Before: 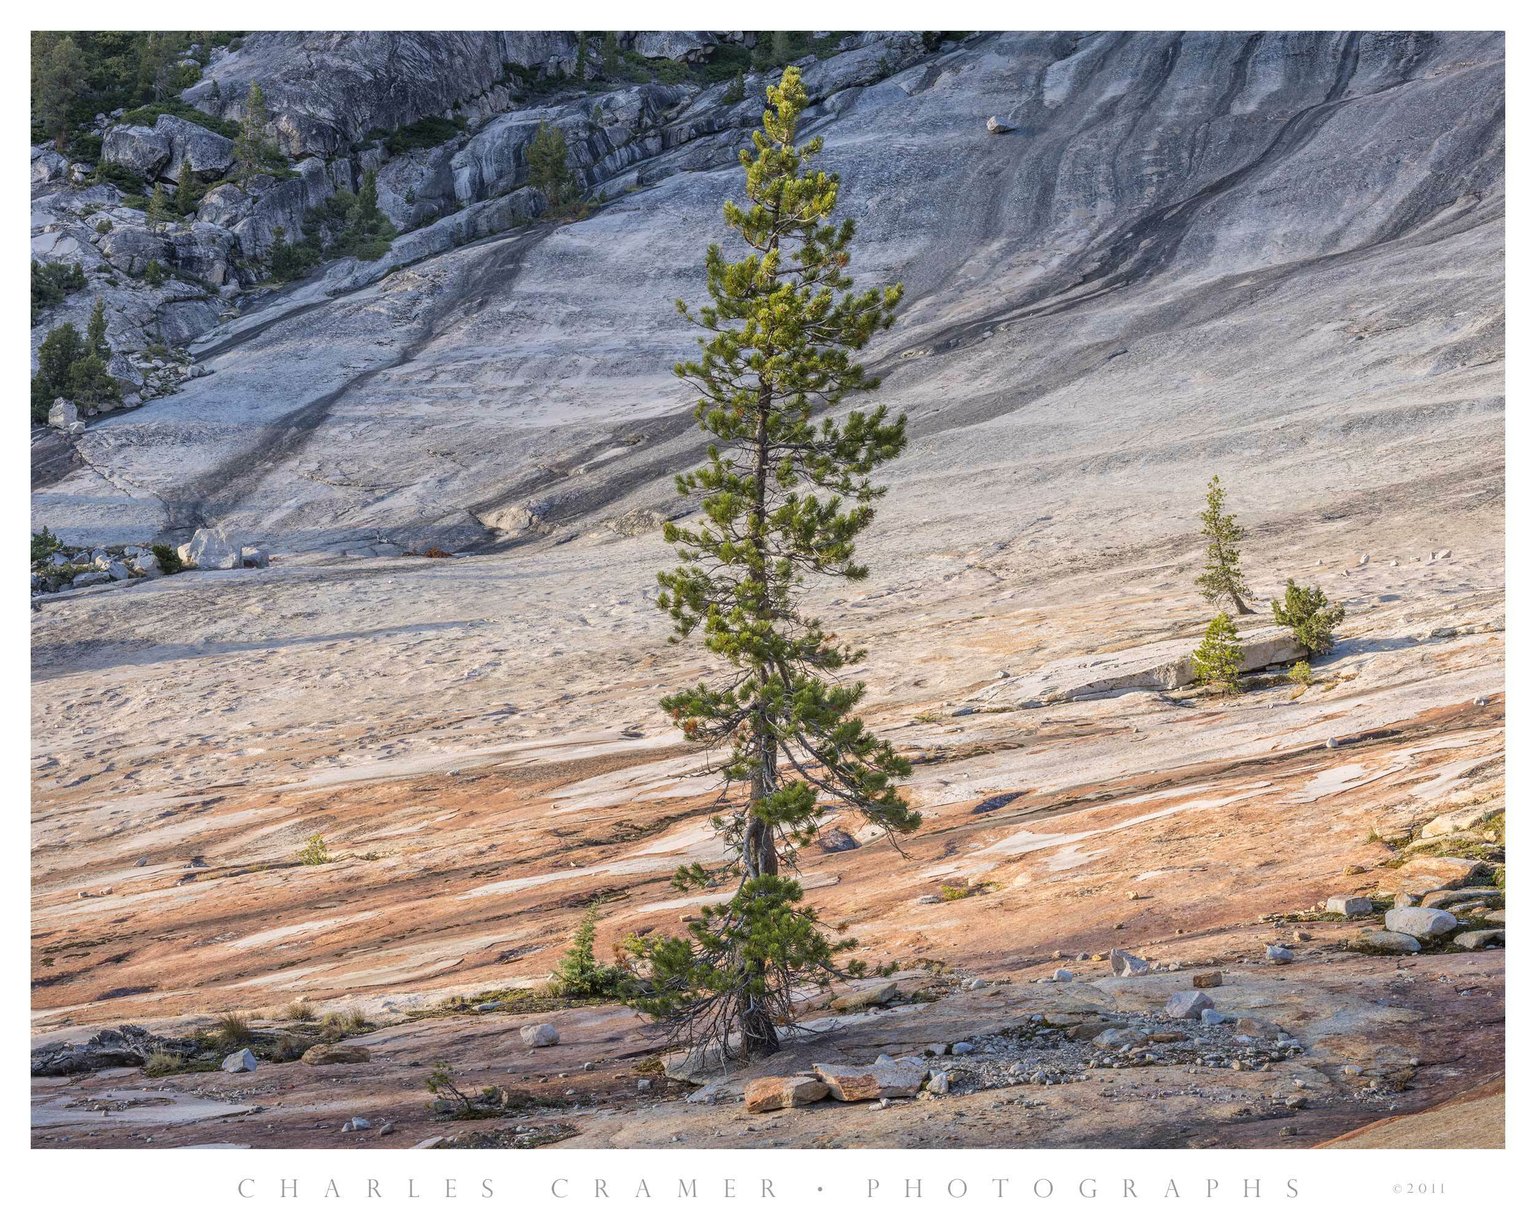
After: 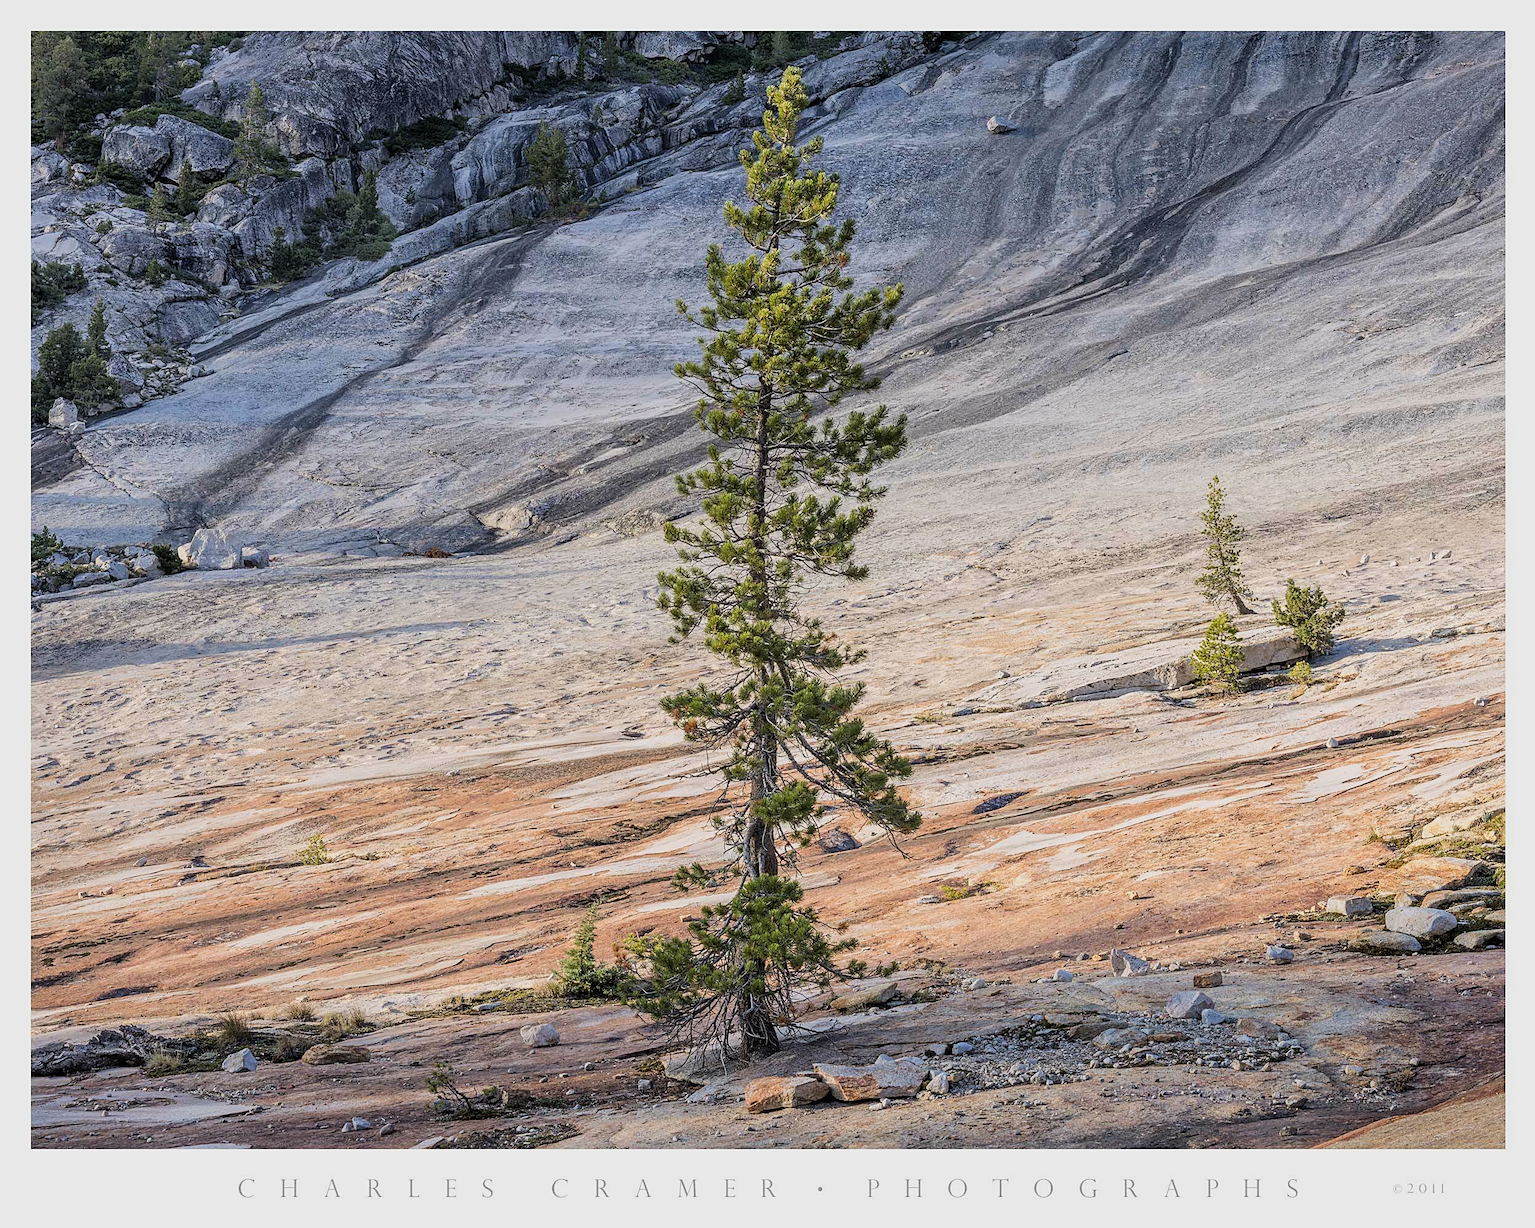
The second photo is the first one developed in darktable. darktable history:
filmic rgb: middle gray luminance 9.42%, black relative exposure -10.67 EV, white relative exposure 3.44 EV, target black luminance 0%, hardness 5.99, latitude 59.67%, contrast 1.09, highlights saturation mix 4.03%, shadows ↔ highlights balance 29.22%
sharpen: on, module defaults
